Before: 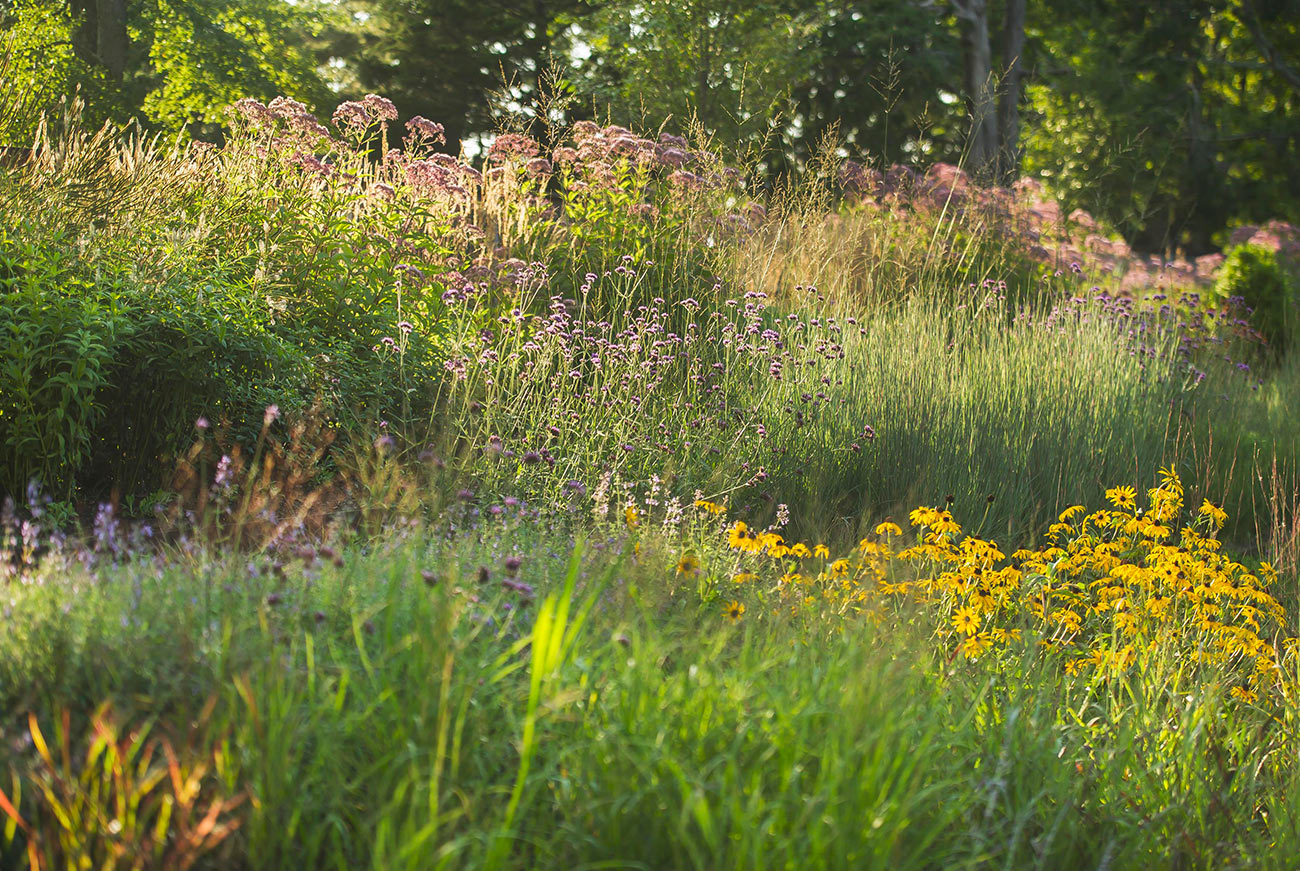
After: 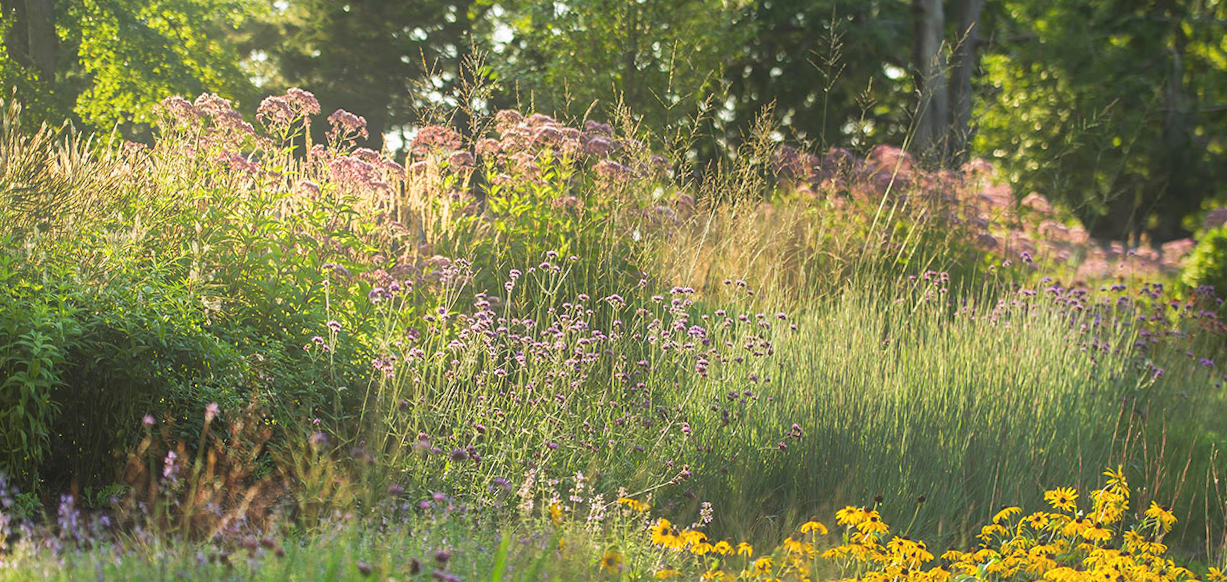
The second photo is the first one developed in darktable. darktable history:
bloom: on, module defaults
shadows and highlights: highlights color adjustment 0%, low approximation 0.01, soften with gaussian
rotate and perspective: rotation 0.062°, lens shift (vertical) 0.115, lens shift (horizontal) -0.133, crop left 0.047, crop right 0.94, crop top 0.061, crop bottom 0.94
crop: bottom 28.576%
